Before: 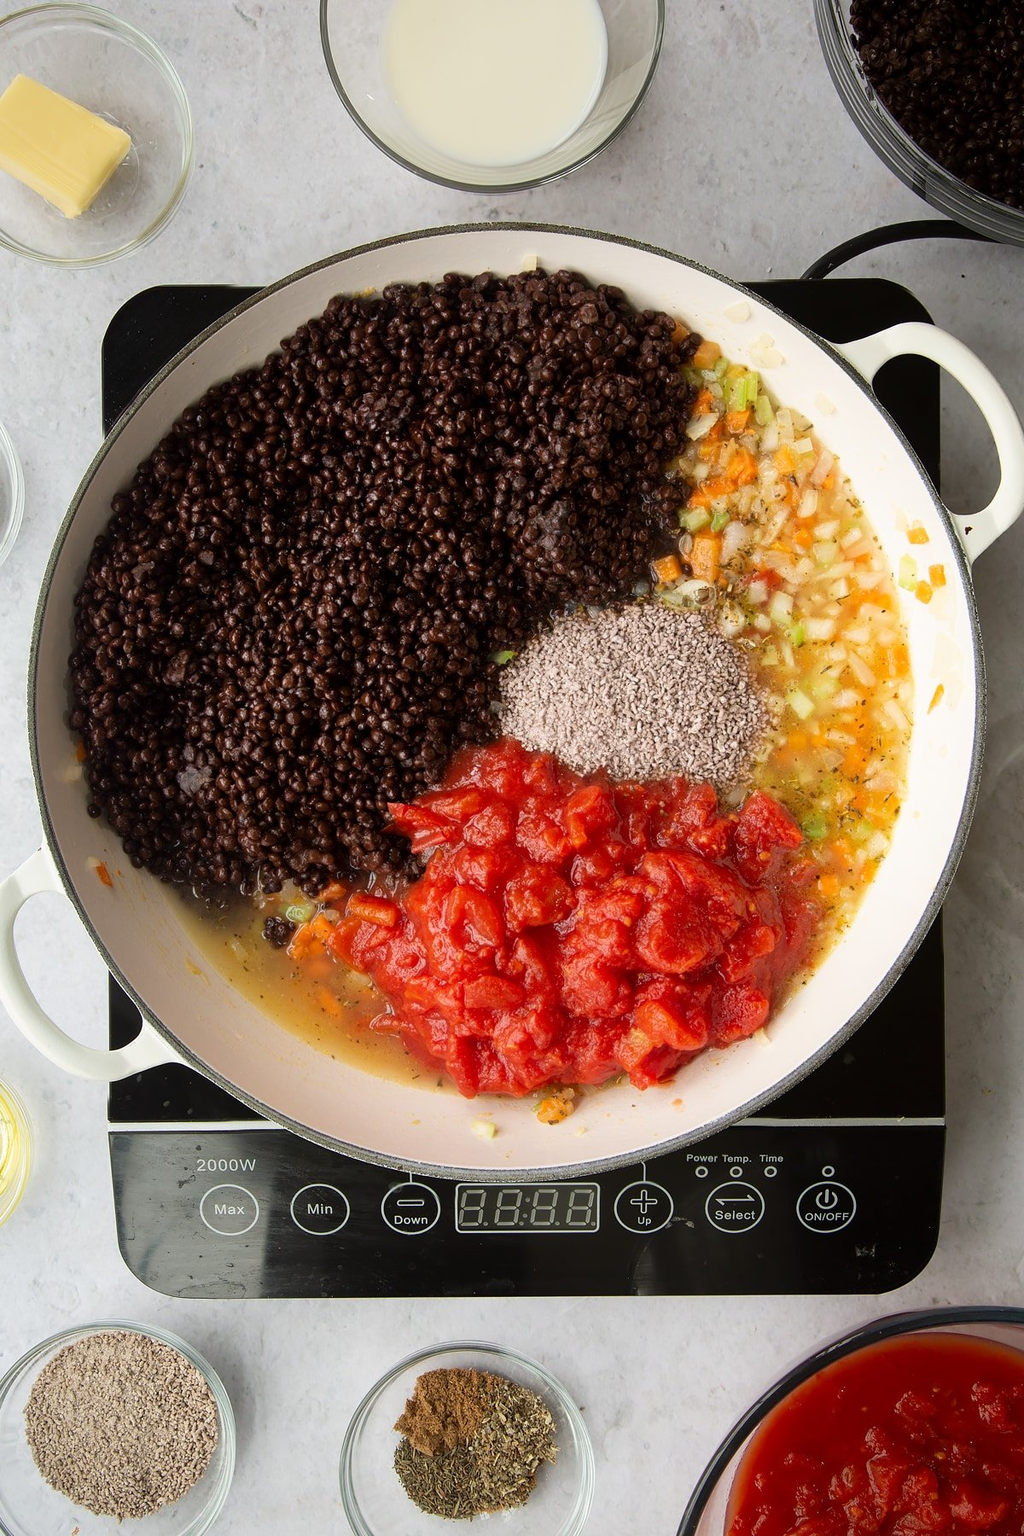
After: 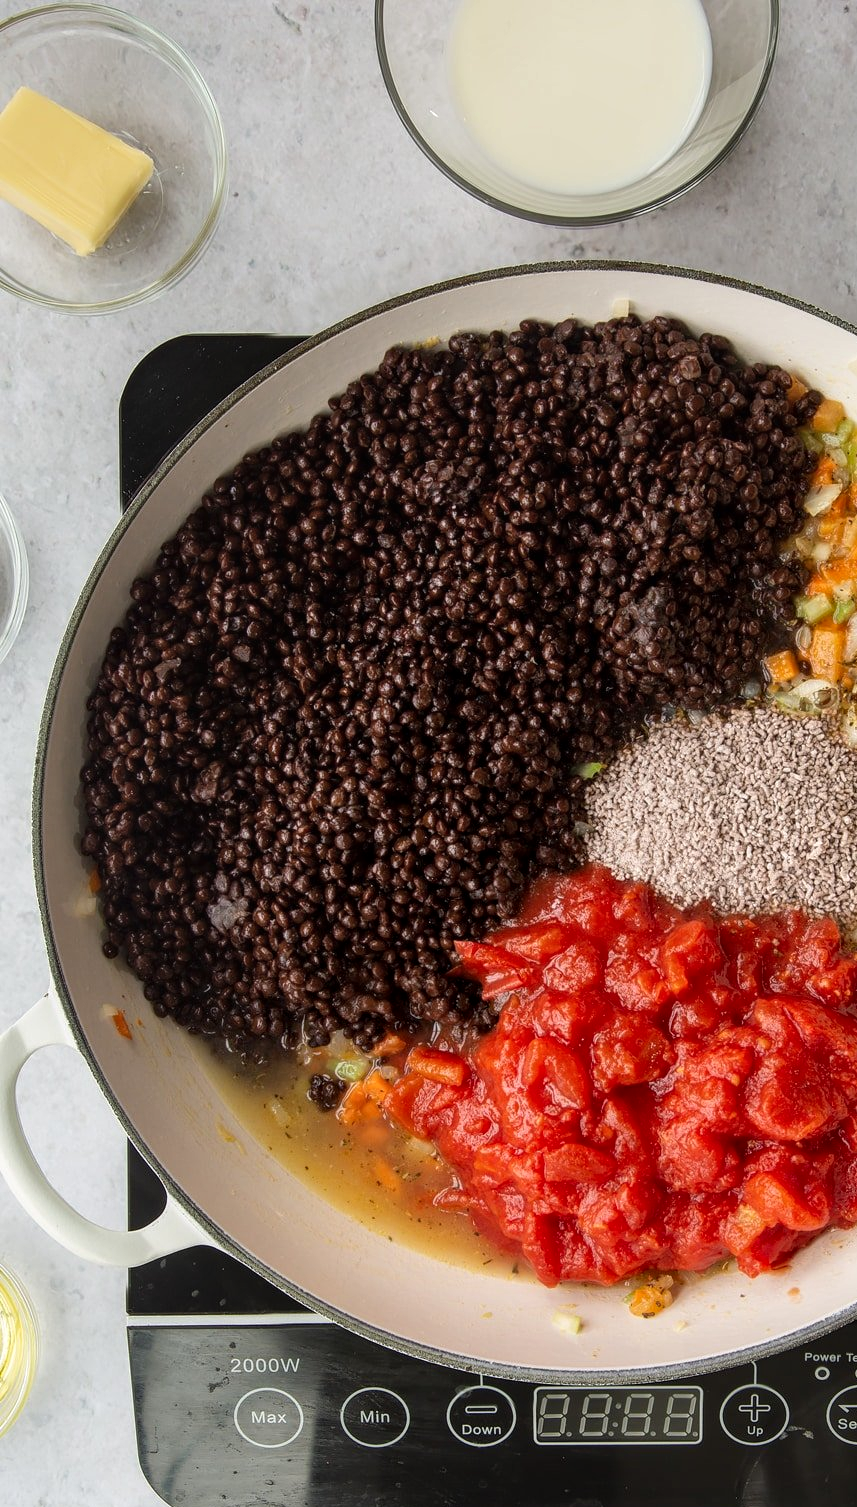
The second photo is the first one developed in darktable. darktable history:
crop: right 28.566%, bottom 16.26%
local contrast: on, module defaults
